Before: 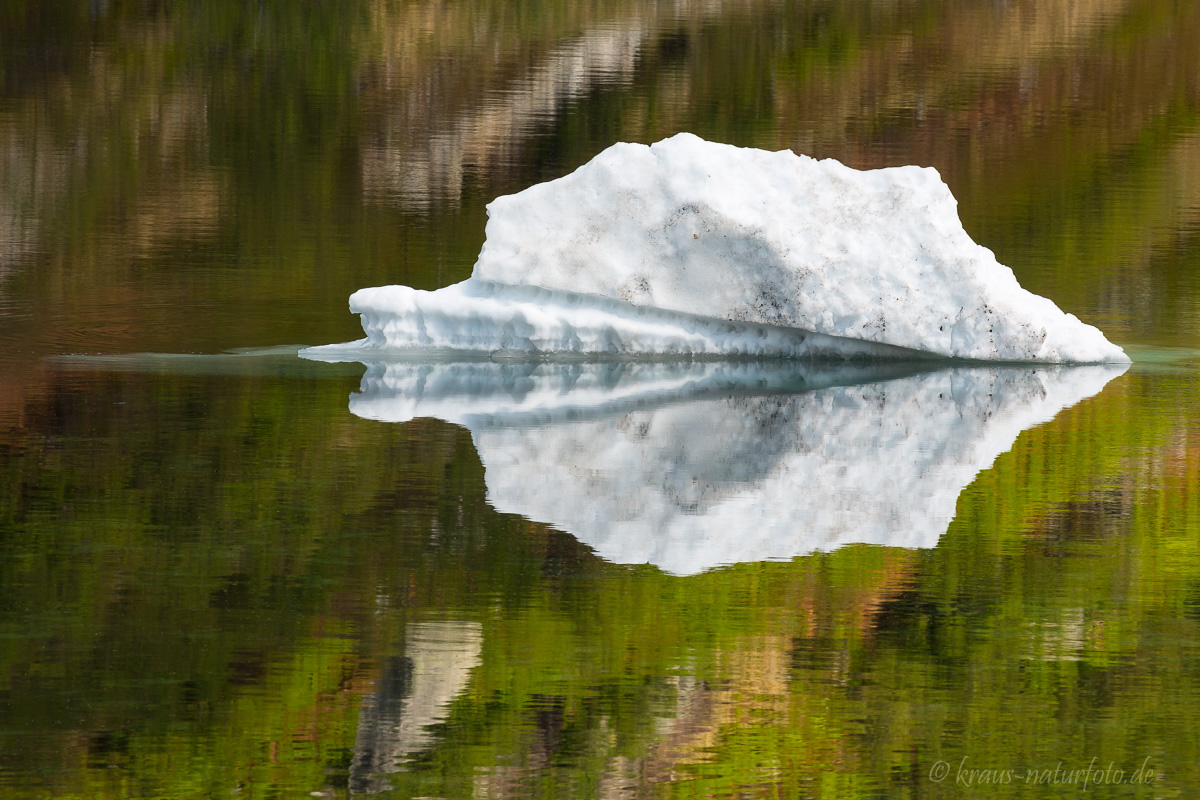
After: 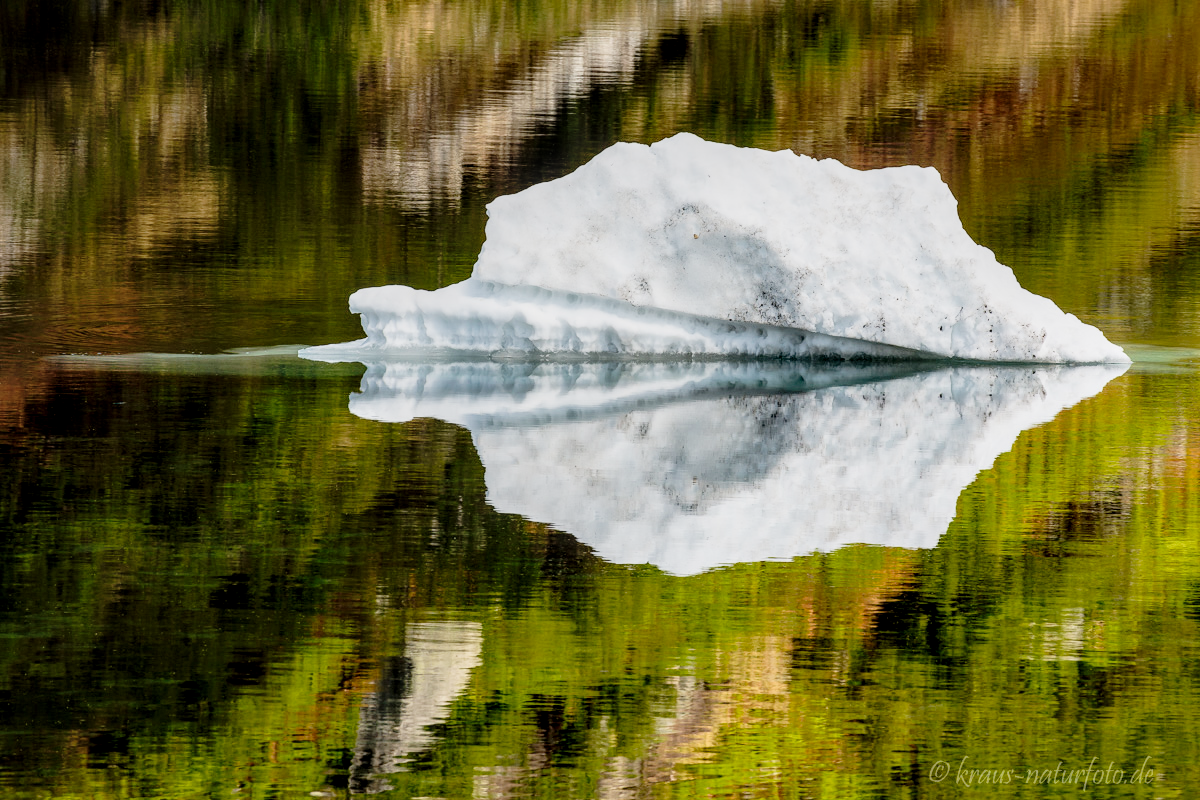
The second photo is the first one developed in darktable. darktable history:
tone curve: curves: ch0 [(0, 0) (0.135, 0.09) (0.326, 0.386) (0.489, 0.573) (0.663, 0.749) (0.854, 0.897) (1, 0.974)]; ch1 [(0, 0) (0.366, 0.367) (0.475, 0.453) (0.494, 0.493) (0.504, 0.497) (0.544, 0.569) (0.562, 0.605) (0.622, 0.694) (1, 1)]; ch2 [(0, 0) (0.333, 0.346) (0.375, 0.375) (0.424, 0.43) (0.476, 0.492) (0.502, 0.503) (0.533, 0.534) (0.572, 0.603) (0.605, 0.656) (0.641, 0.709) (1, 1)], preserve colors none
local contrast: detail 142%
filmic rgb: black relative exposure -7.86 EV, white relative exposure 4.33 EV, hardness 3.89
